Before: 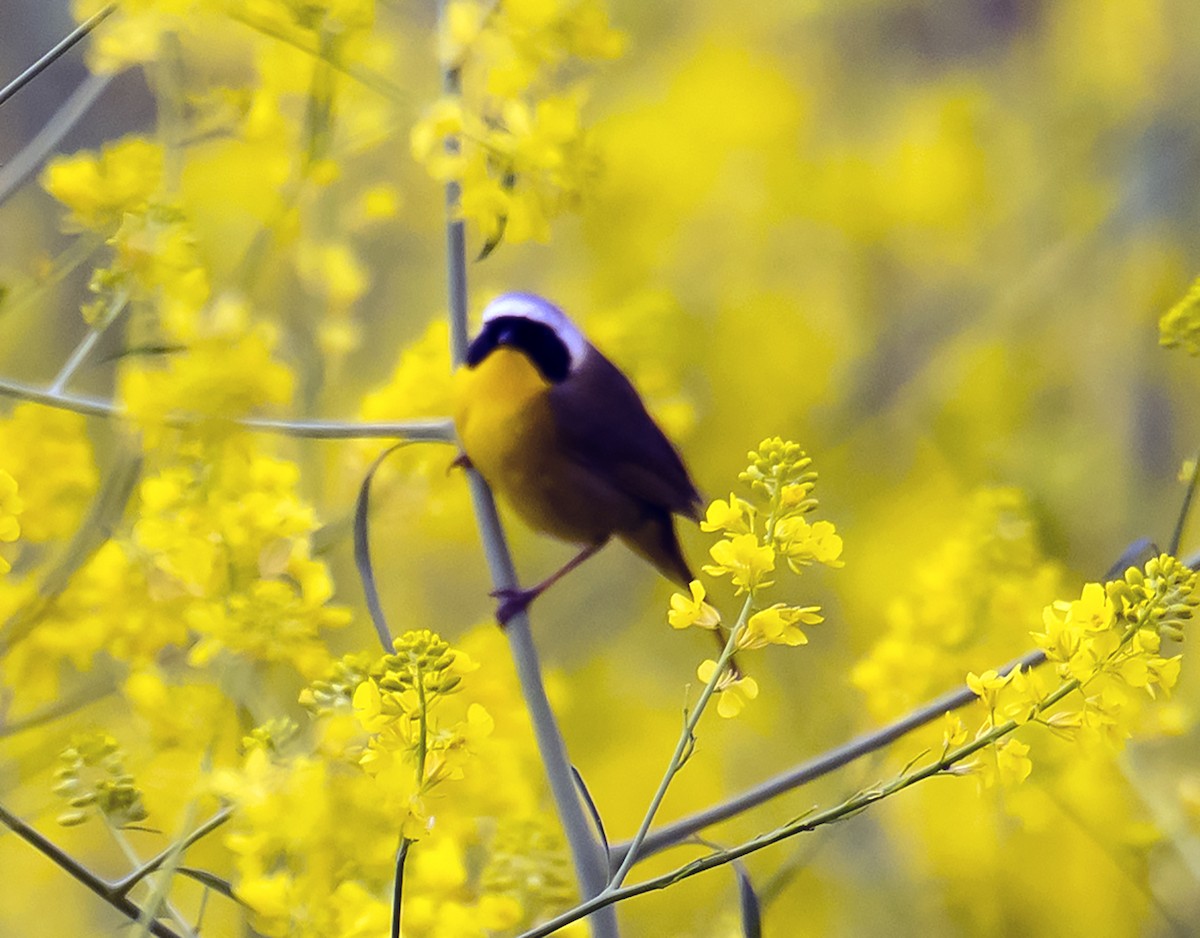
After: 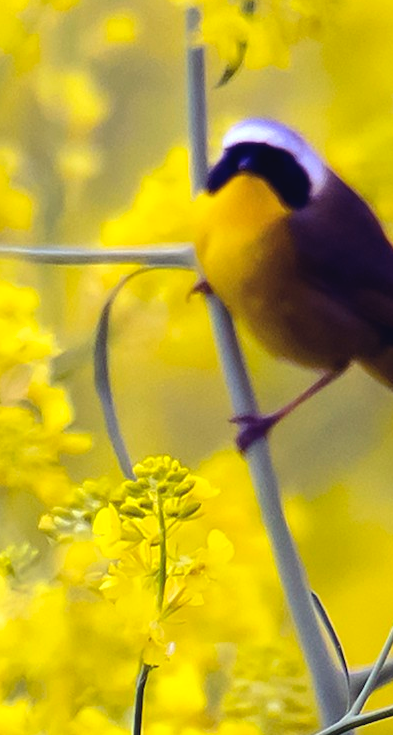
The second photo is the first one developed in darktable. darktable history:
crop and rotate: left 21.672%, top 18.638%, right 45.495%, bottom 2.977%
exposure: black level correction -0.003, exposure 0.046 EV, compensate exposure bias true, compensate highlight preservation false
